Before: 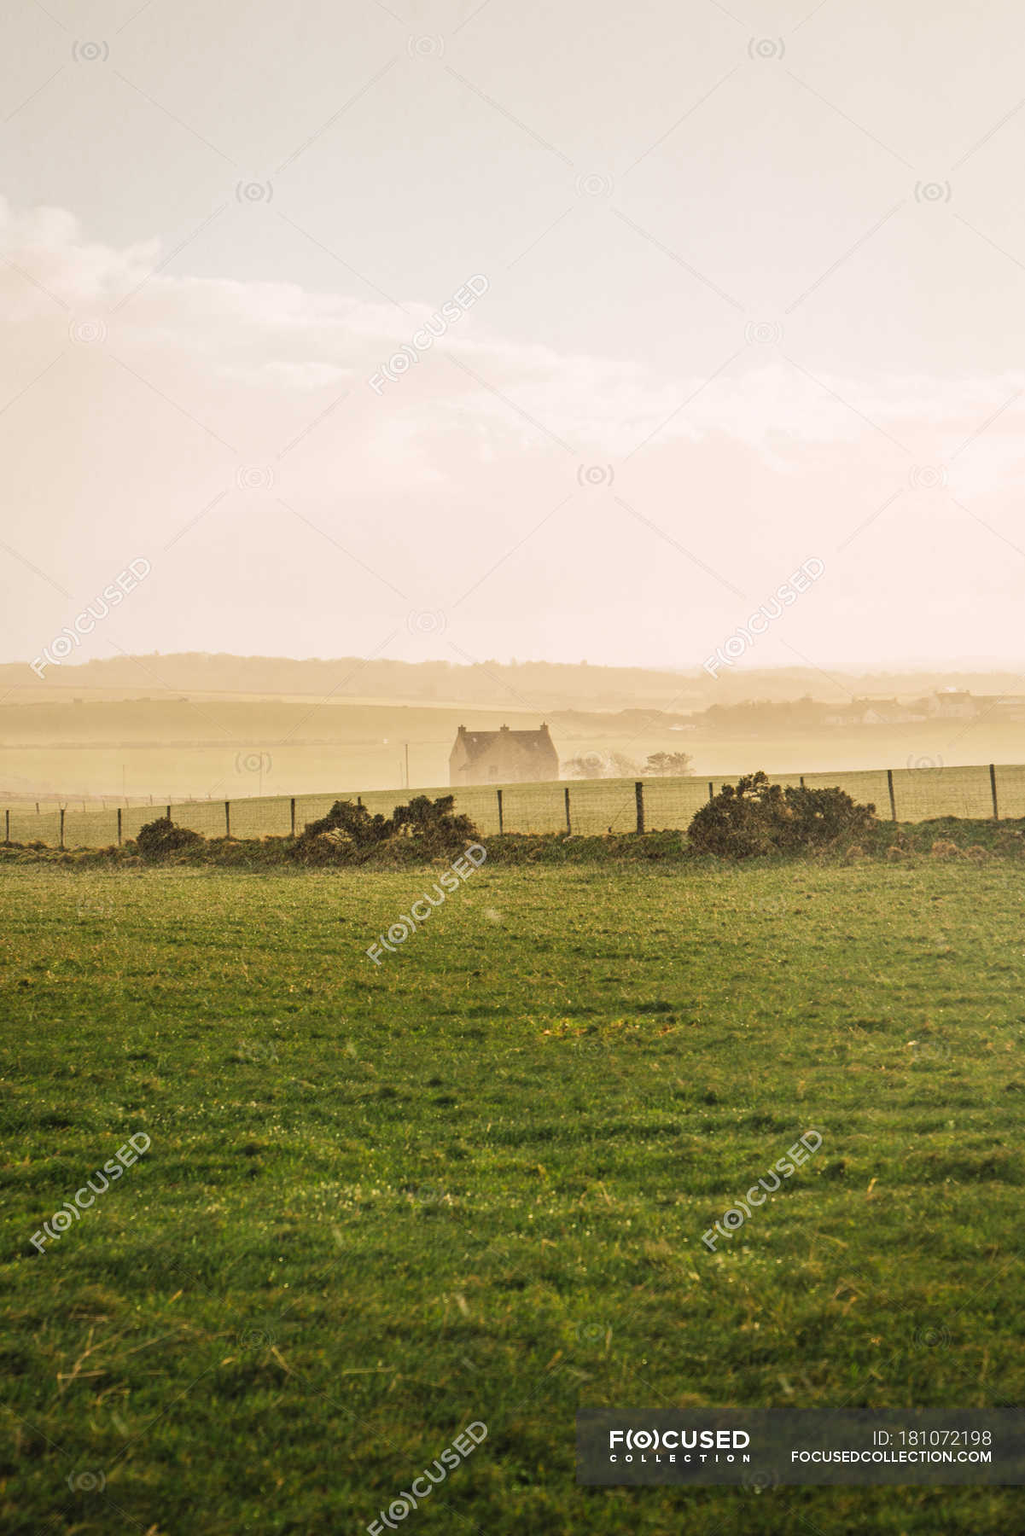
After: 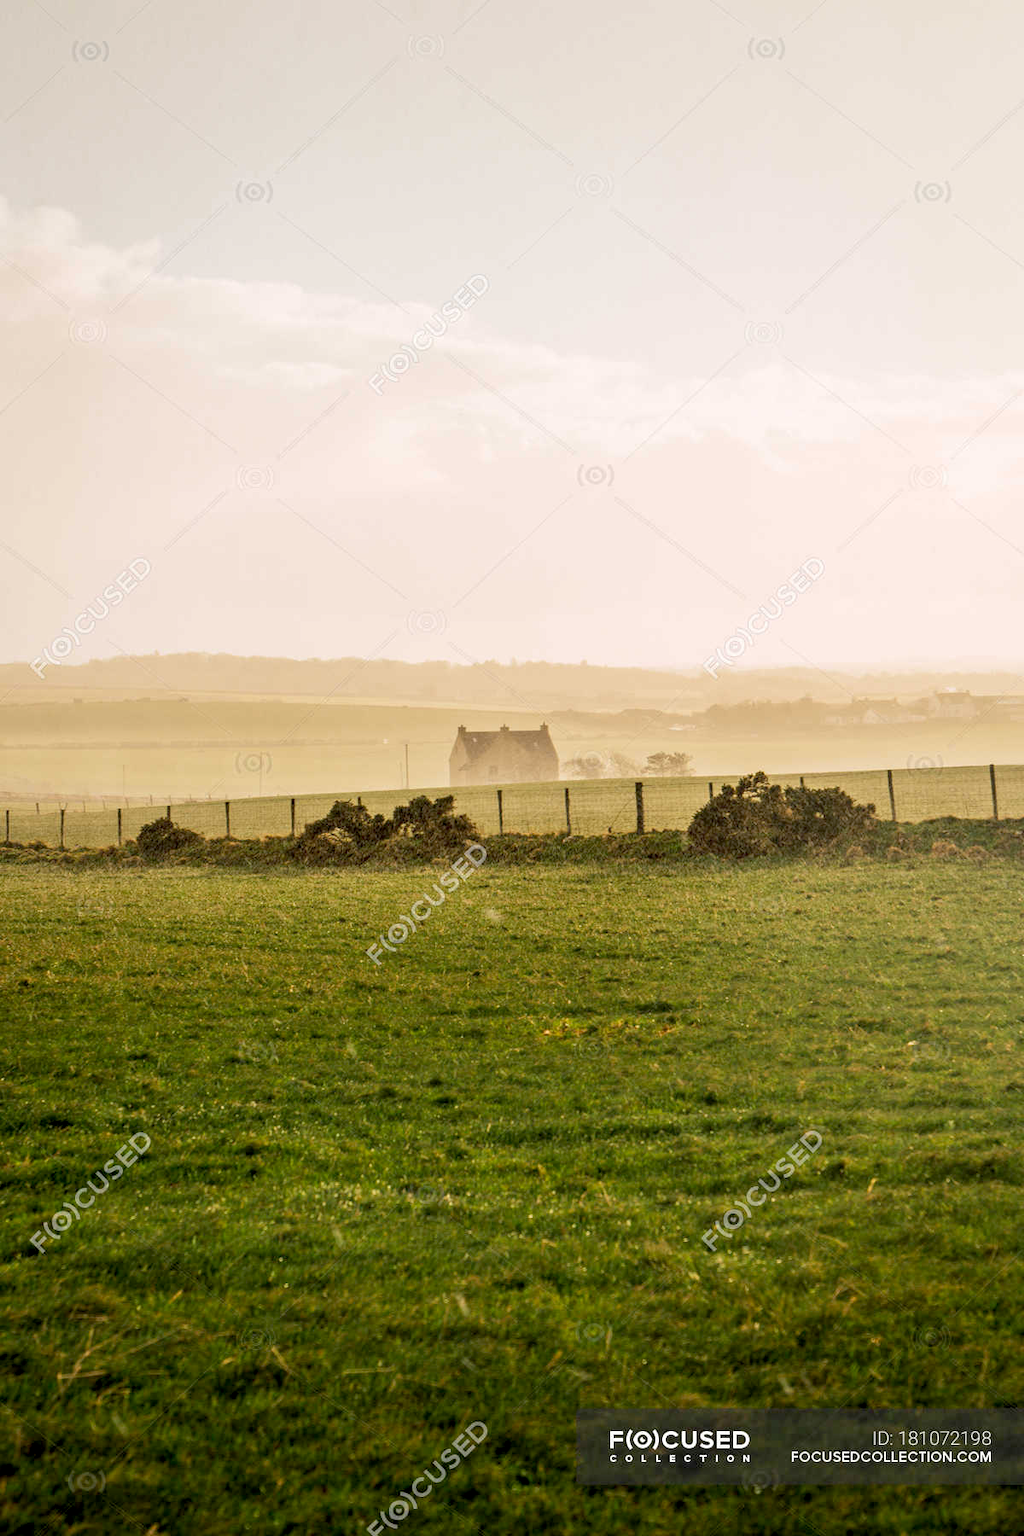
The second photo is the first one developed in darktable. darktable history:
color correction: highlights b* 0.042
exposure: black level correction 0.013, compensate highlight preservation false
